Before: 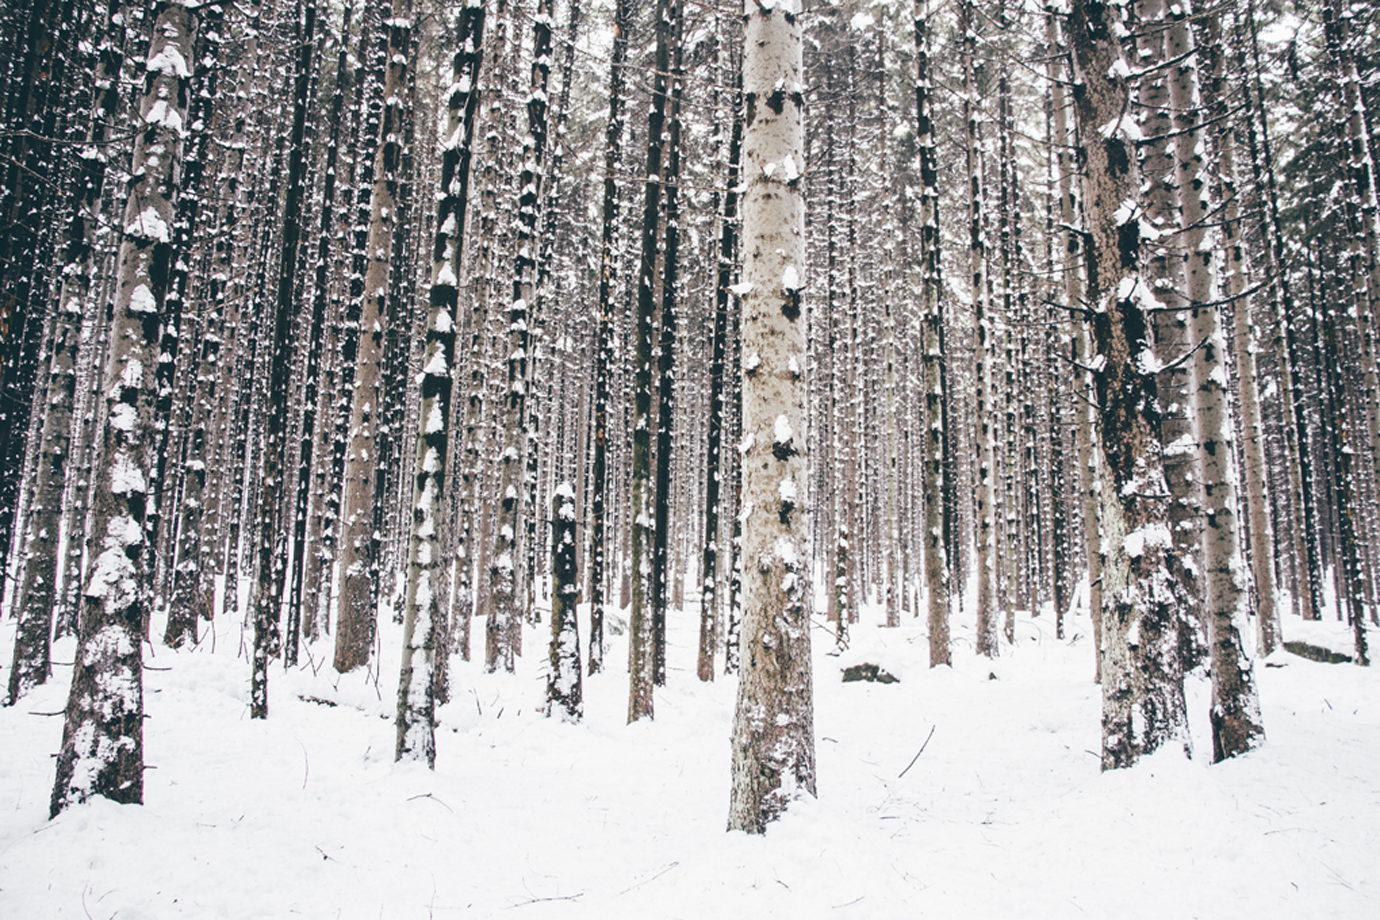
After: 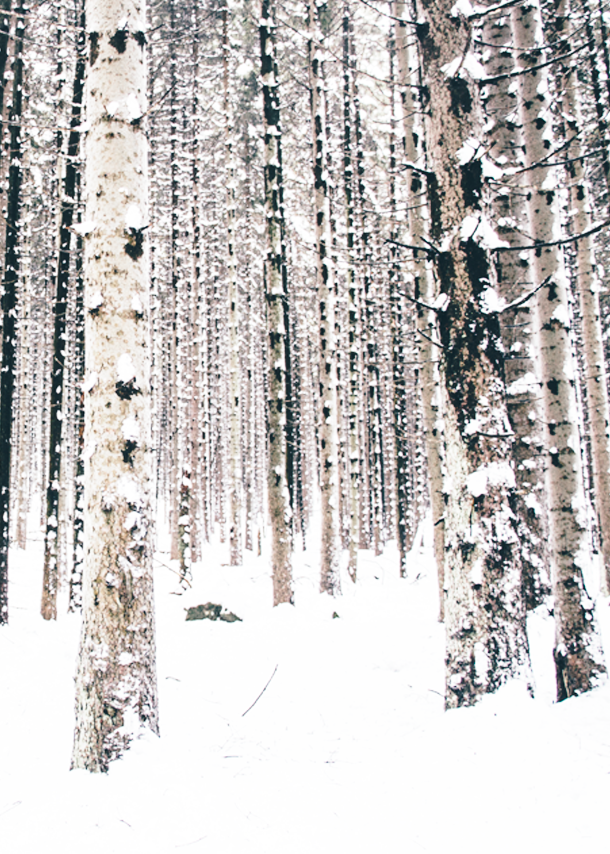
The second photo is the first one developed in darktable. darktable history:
crop: left 47.628%, top 6.643%, right 7.874%
base curve: curves: ch0 [(0, 0) (0.036, 0.037) (0.121, 0.228) (0.46, 0.76) (0.859, 0.983) (1, 1)], preserve colors none
